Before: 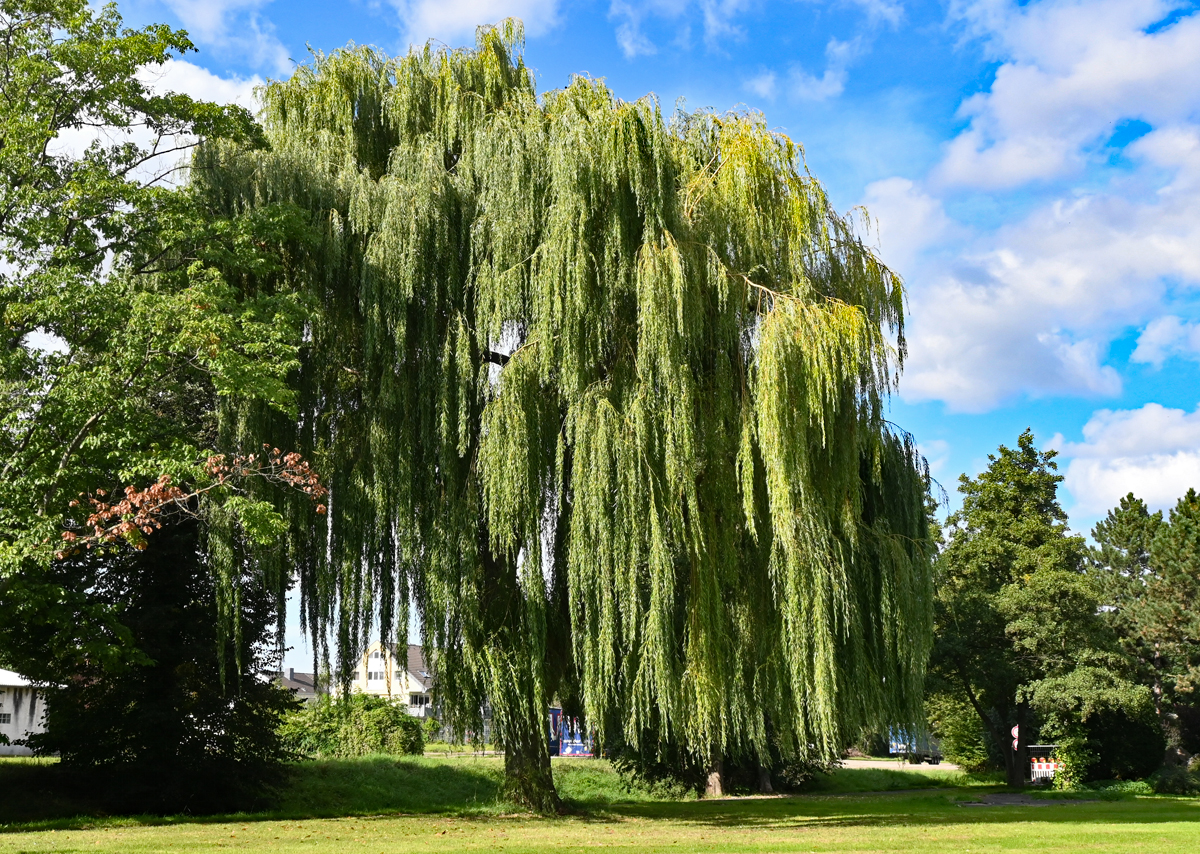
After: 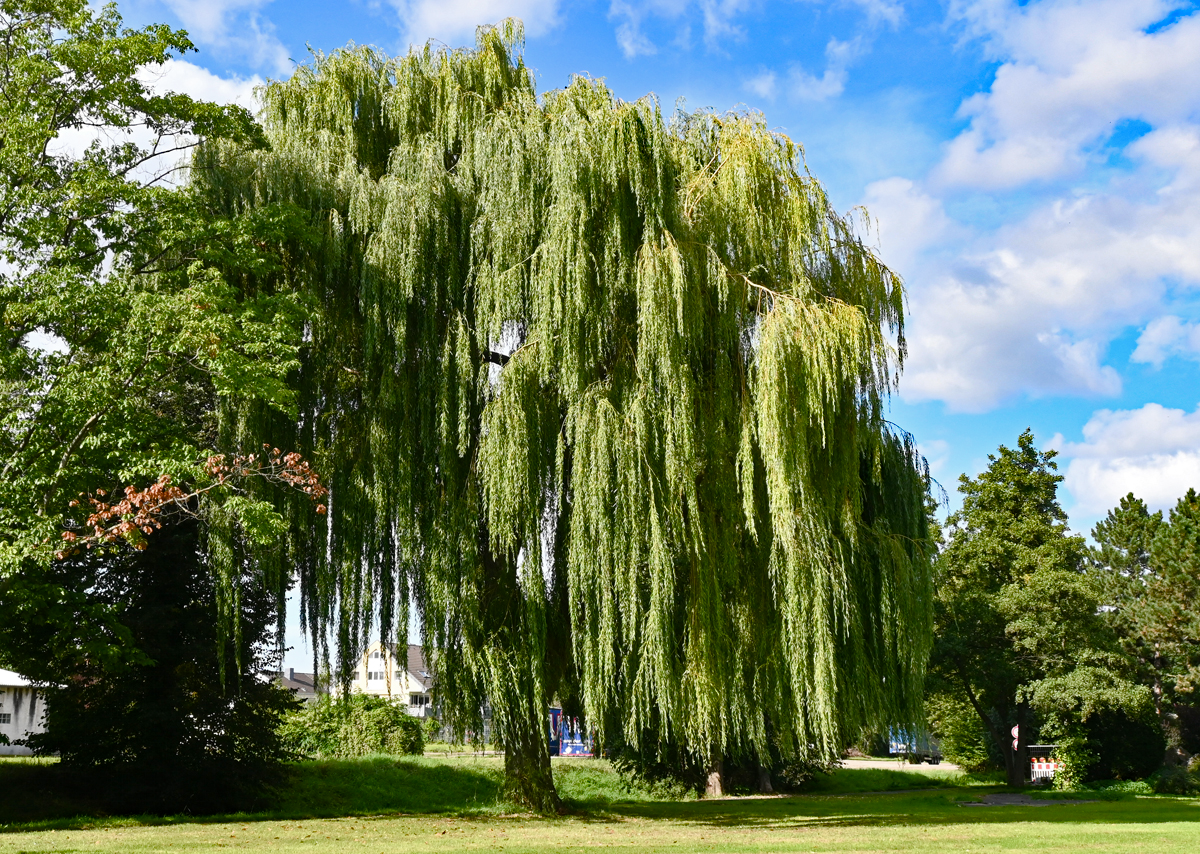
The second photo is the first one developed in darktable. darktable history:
color balance rgb: perceptual saturation grading › global saturation 20%, perceptual saturation grading › highlights -49.589%, perceptual saturation grading › shadows 25.559%, global vibrance 20%
